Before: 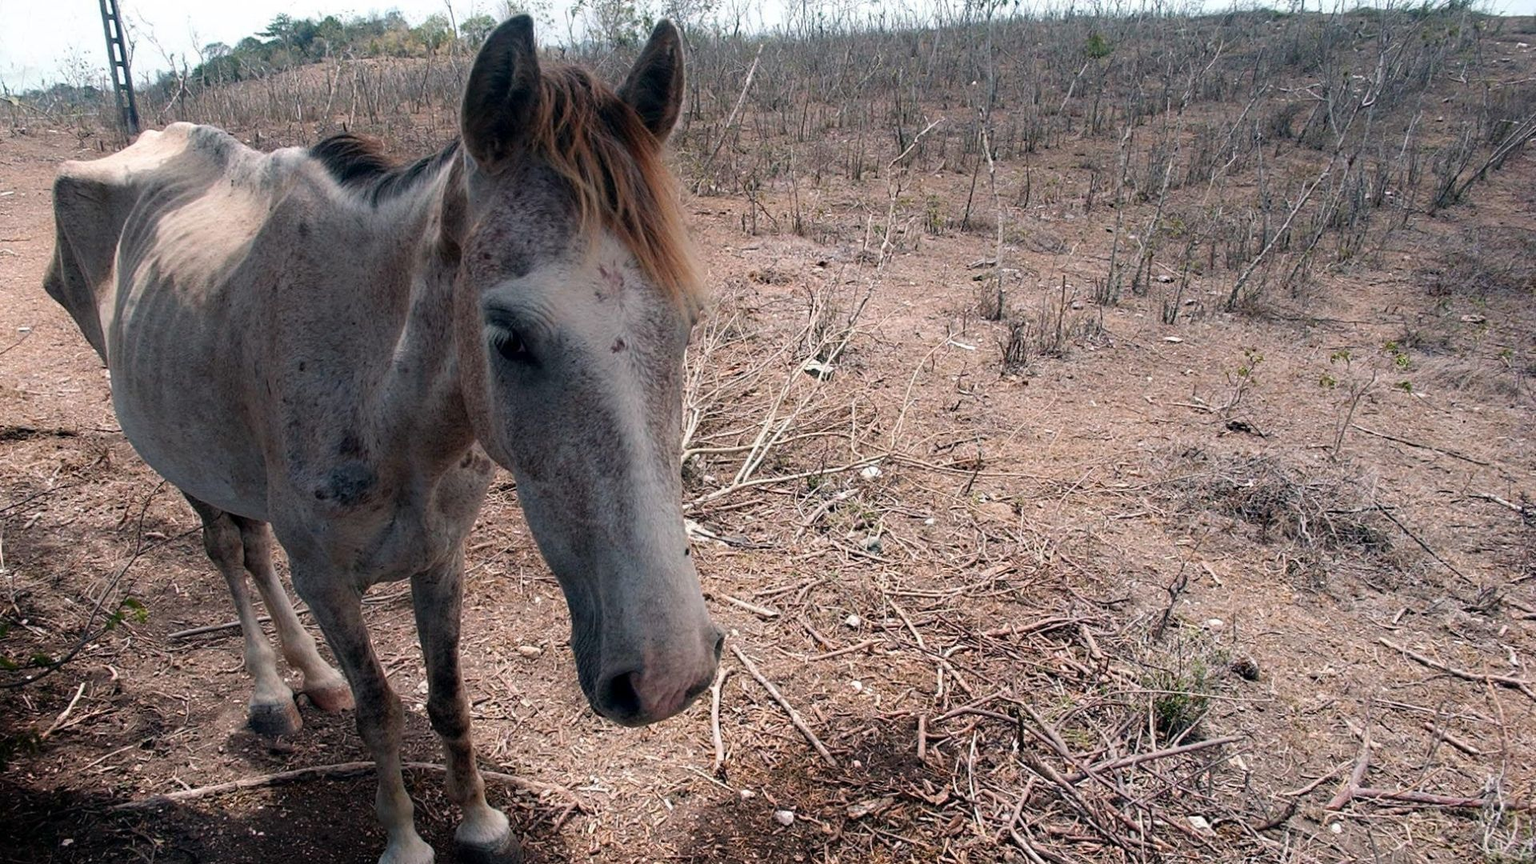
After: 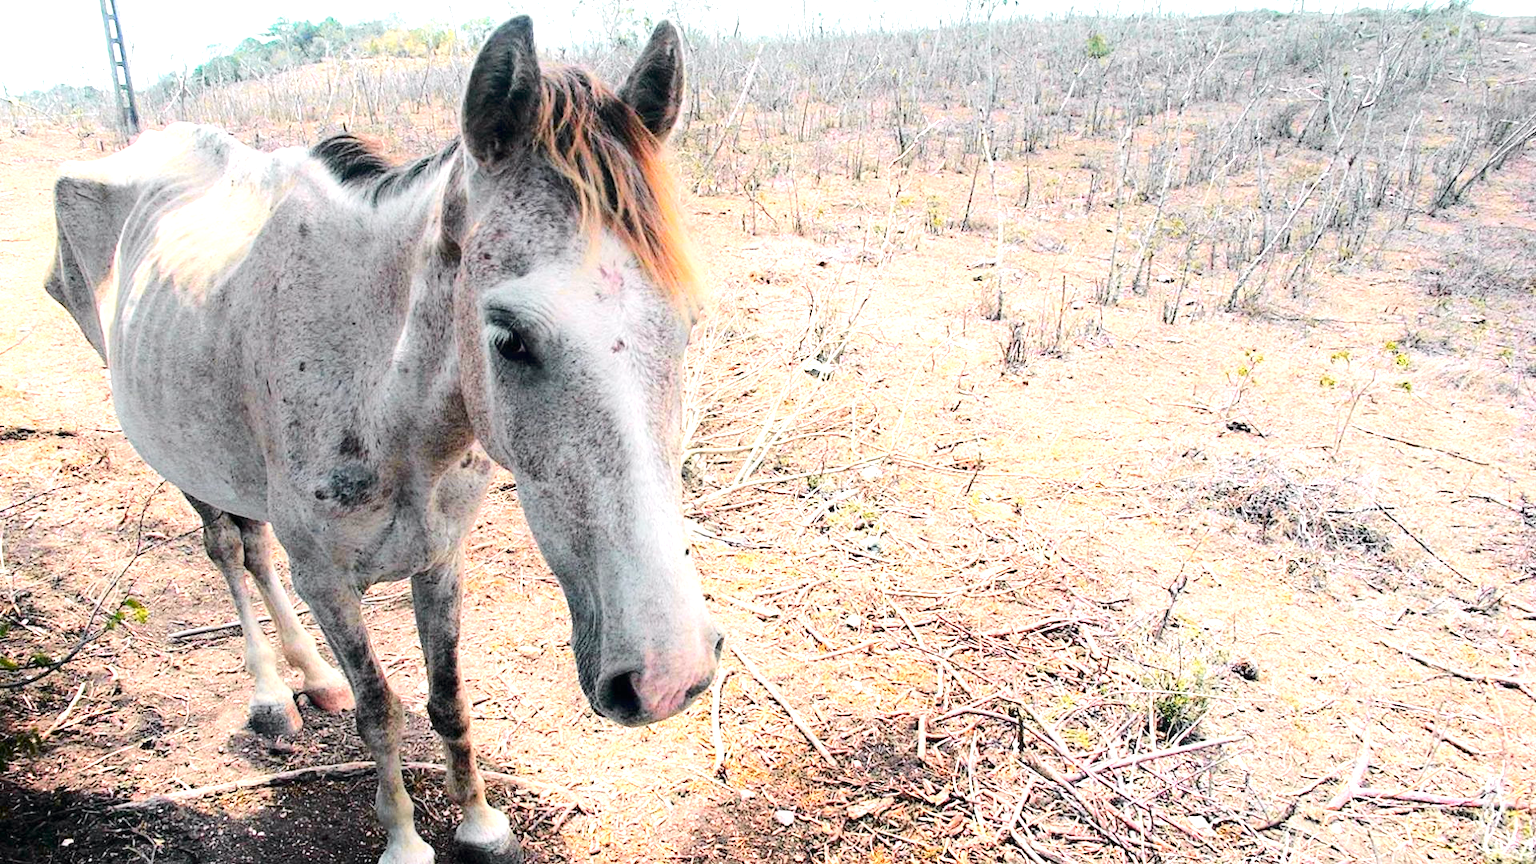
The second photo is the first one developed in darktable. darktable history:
tone curve: curves: ch0 [(0, 0) (0.11, 0.081) (0.256, 0.259) (0.398, 0.475) (0.498, 0.611) (0.65, 0.757) (0.835, 0.883) (1, 0.961)]; ch1 [(0, 0) (0.346, 0.307) (0.408, 0.369) (0.453, 0.457) (0.482, 0.479) (0.502, 0.498) (0.521, 0.51) (0.553, 0.554) (0.618, 0.65) (0.693, 0.727) (1, 1)]; ch2 [(0, 0) (0.366, 0.337) (0.434, 0.46) (0.485, 0.494) (0.5, 0.494) (0.511, 0.508) (0.537, 0.55) (0.579, 0.599) (0.621, 0.693) (1, 1)], color space Lab, independent channels, preserve colors none
exposure: black level correction 0, exposure 1.975 EV, compensate exposure bias true, compensate highlight preservation false
